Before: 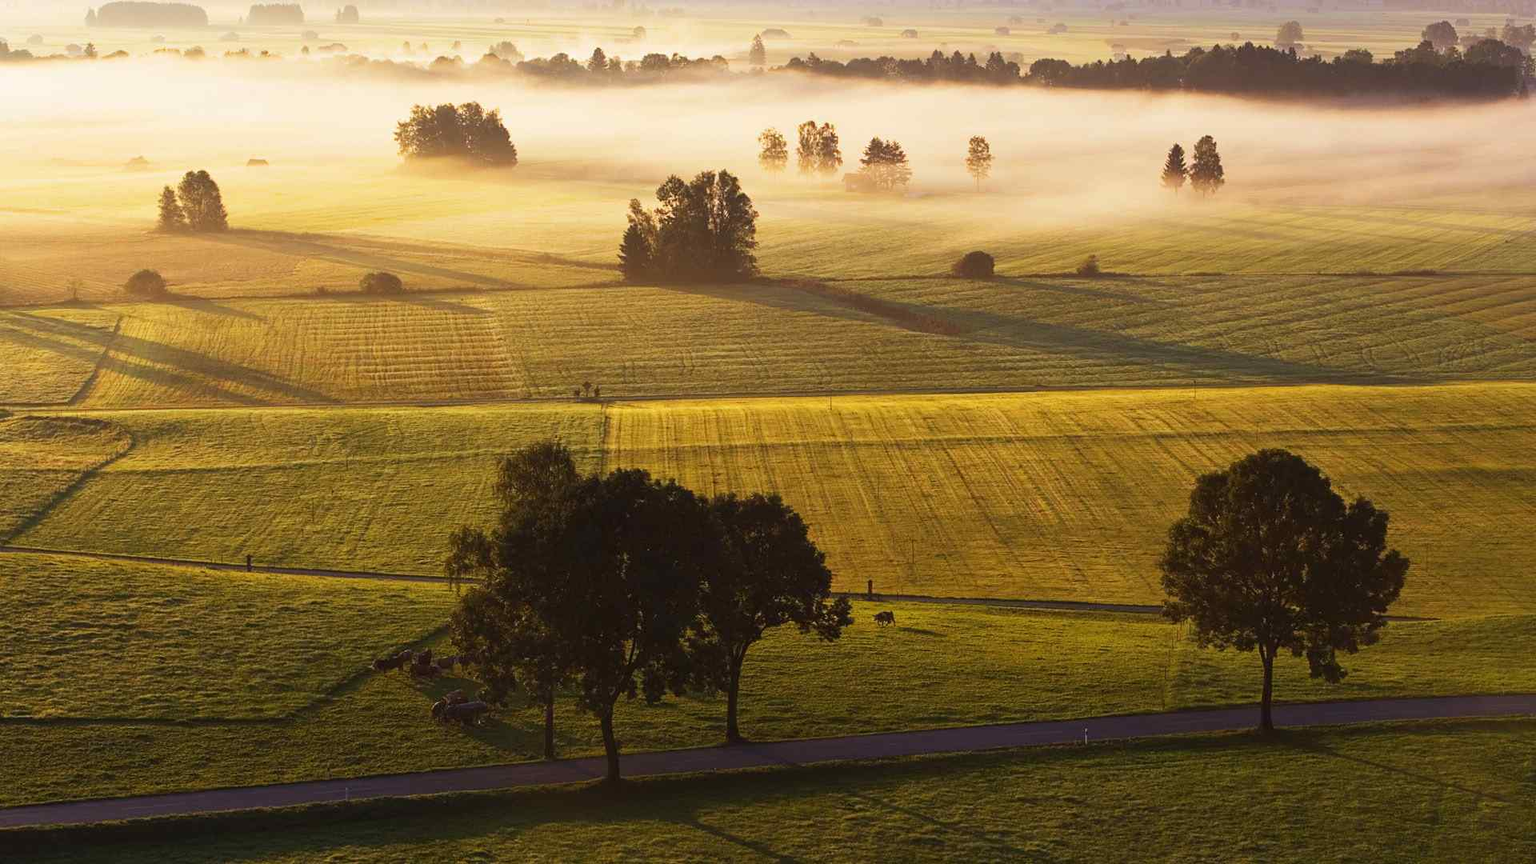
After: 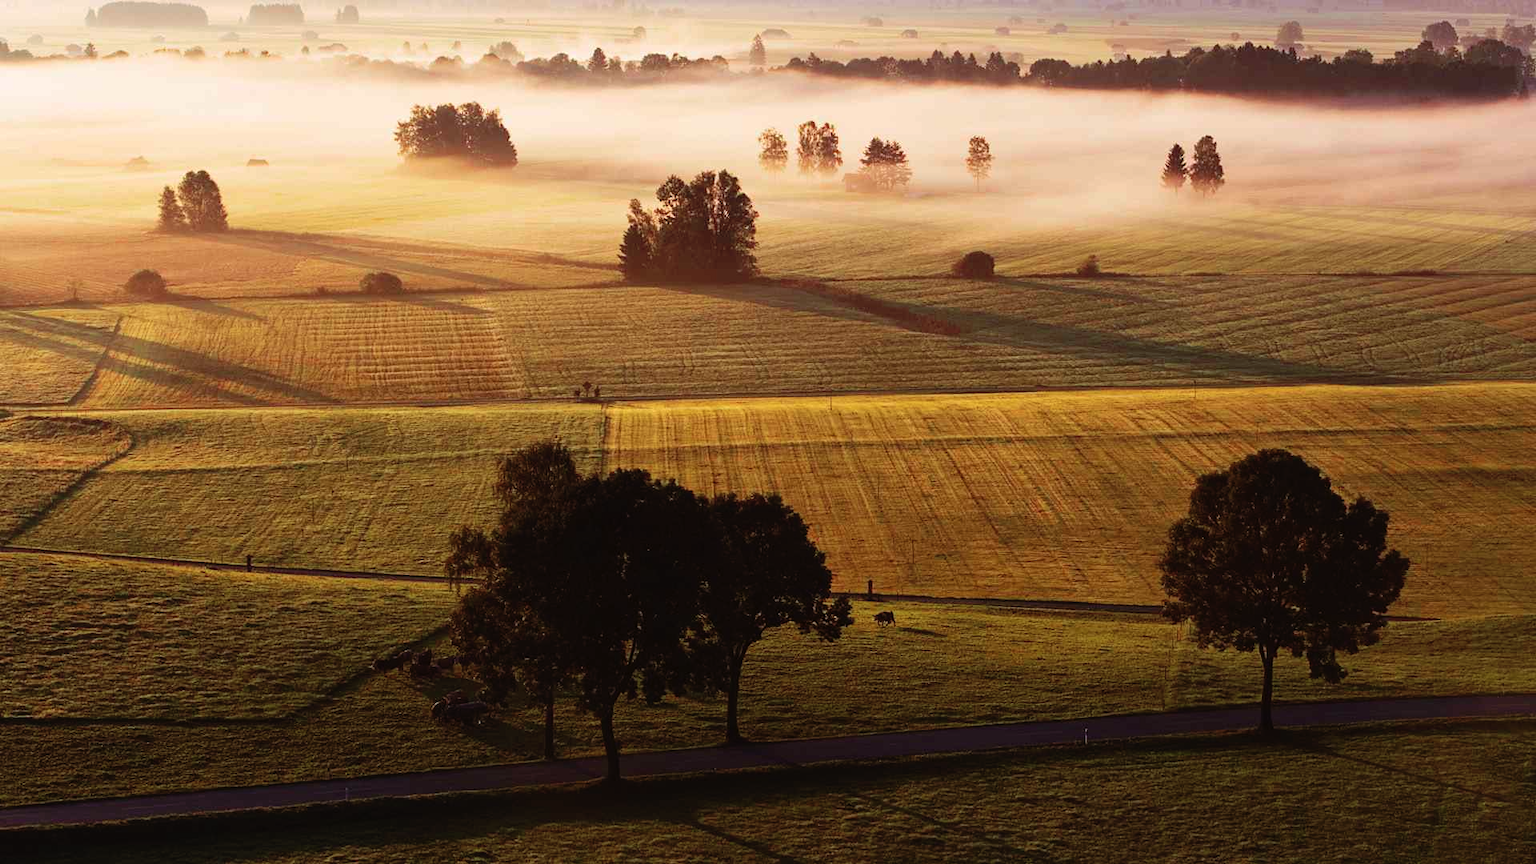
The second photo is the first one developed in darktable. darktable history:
tone curve: curves: ch0 [(0, 0) (0.003, 0.001) (0.011, 0.004) (0.025, 0.011) (0.044, 0.021) (0.069, 0.028) (0.1, 0.036) (0.136, 0.051) (0.177, 0.085) (0.224, 0.127) (0.277, 0.193) (0.335, 0.266) (0.399, 0.338) (0.468, 0.419) (0.543, 0.504) (0.623, 0.593) (0.709, 0.689) (0.801, 0.784) (0.898, 0.888) (1, 1)], preserve colors none
color look up table: target L [94.63, 93.05, 90.49, 89.97, 84.77, 77.18, 76.59, 59.73, 55.42, 47.46, 12.61, 200.45, 87.15, 78.12, 64.5, 57.64, 55.6, 52.32, 56.54, 45.54, 42.52, 35.99, 29.41, 24.44, 28.76, 0.327, 93.05, 80.15, 68.96, 61.74, 59.12, 57.05, 57.62, 47.54, 50.77, 38.45, 44.78, 39.9, 37.8, 31.44, 26.81, 17.56, 13.76, 90.51, 79.36, 78.85, 61.72, 49.35, 29.6], target a [-20.48, -30.95, -56.96, -60.62, -57.58, -49.4, -63.9, -41.42, -14.66, -38.89, -9.987, 0, 1.937, 18.19, 45.99, 8.678, 71.73, 58.84, 73.68, 44.07, 33.57, 46.47, 6.519, 19.32, 37.81, 1.08, -0.343, 31.19, 1.961, 74.88, 80.49, 41.85, 75.99, 56.72, 2.667, 36.4, -0.625, 55.33, 49.68, -0.63, 30.24, 24.55, 27.95, -42.37, -37.82, -45.21, -13.48, -20.1, -2.214], target b [6.55, 54.1, 28.55, 71.44, 16.75, 21.16, 60.27, 16.93, 20.16, 35.37, 16.21, 0, 76.78, 34.35, 38.78, 1.064, 18.81, 50.84, 53.88, 7.029, 32.85, 37.06, 24.69, 15.29, 28.98, 0.508, -0.123, -7.509, -29.58, -15.8, -33.65, -26.91, 15.24, -44.83, -55.27, -72.31, -43.06, -34.09, 0.875, 0.916, -34.89, -10.99, -42.39, -5.788, -21.08, -4.365, -9.42, -17.21, -24.12], num patches 49
